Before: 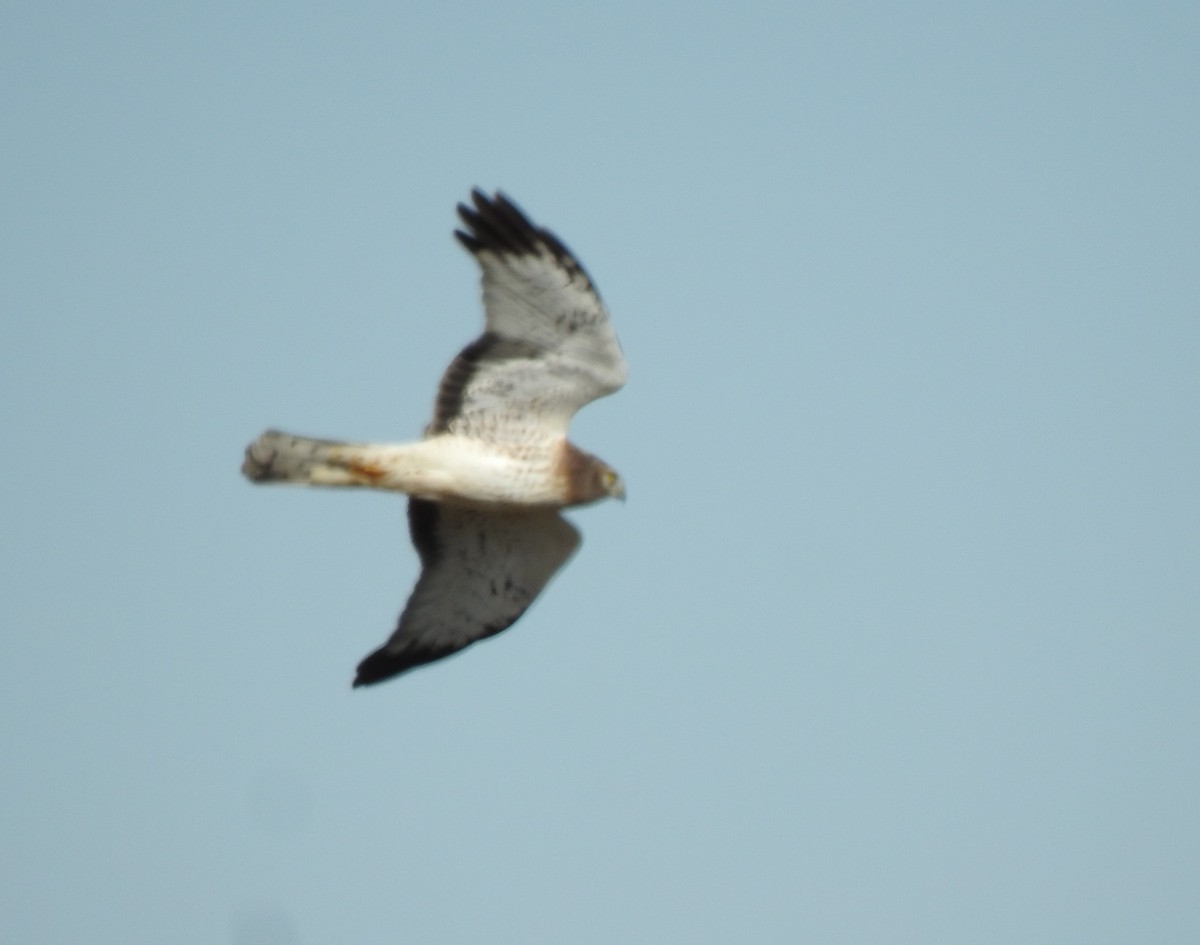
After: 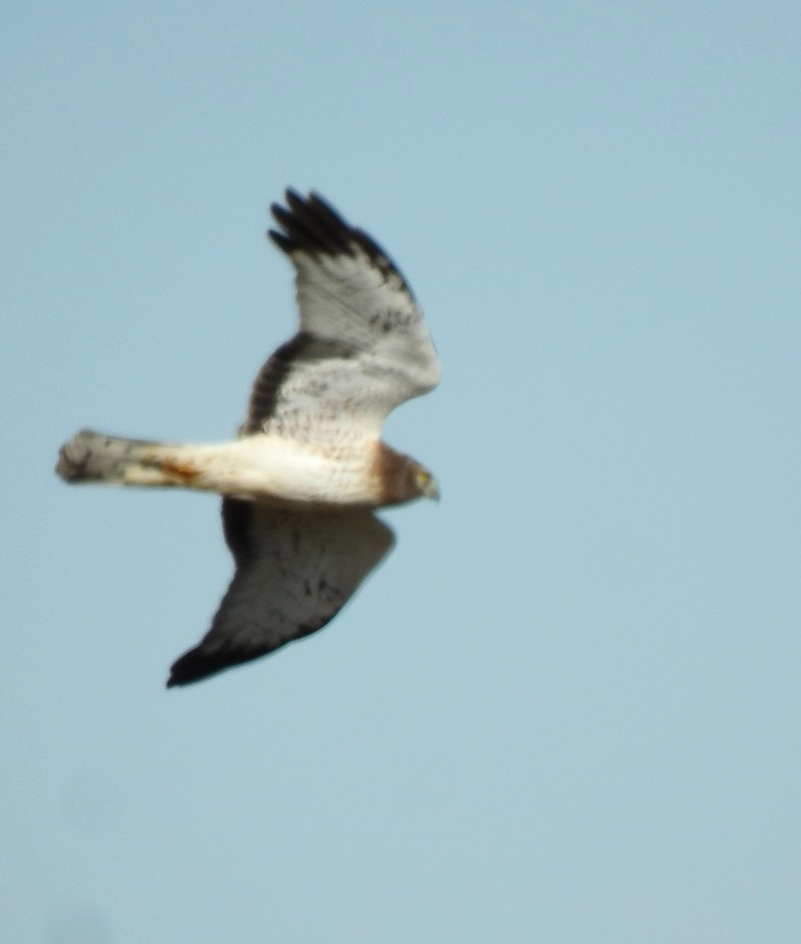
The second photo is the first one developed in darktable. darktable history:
crop and rotate: left 15.506%, right 17.693%
contrast brightness saturation: contrast 0.148, brightness -0.011, saturation 0.101
exposure: exposure -0.003 EV, compensate highlight preservation false
